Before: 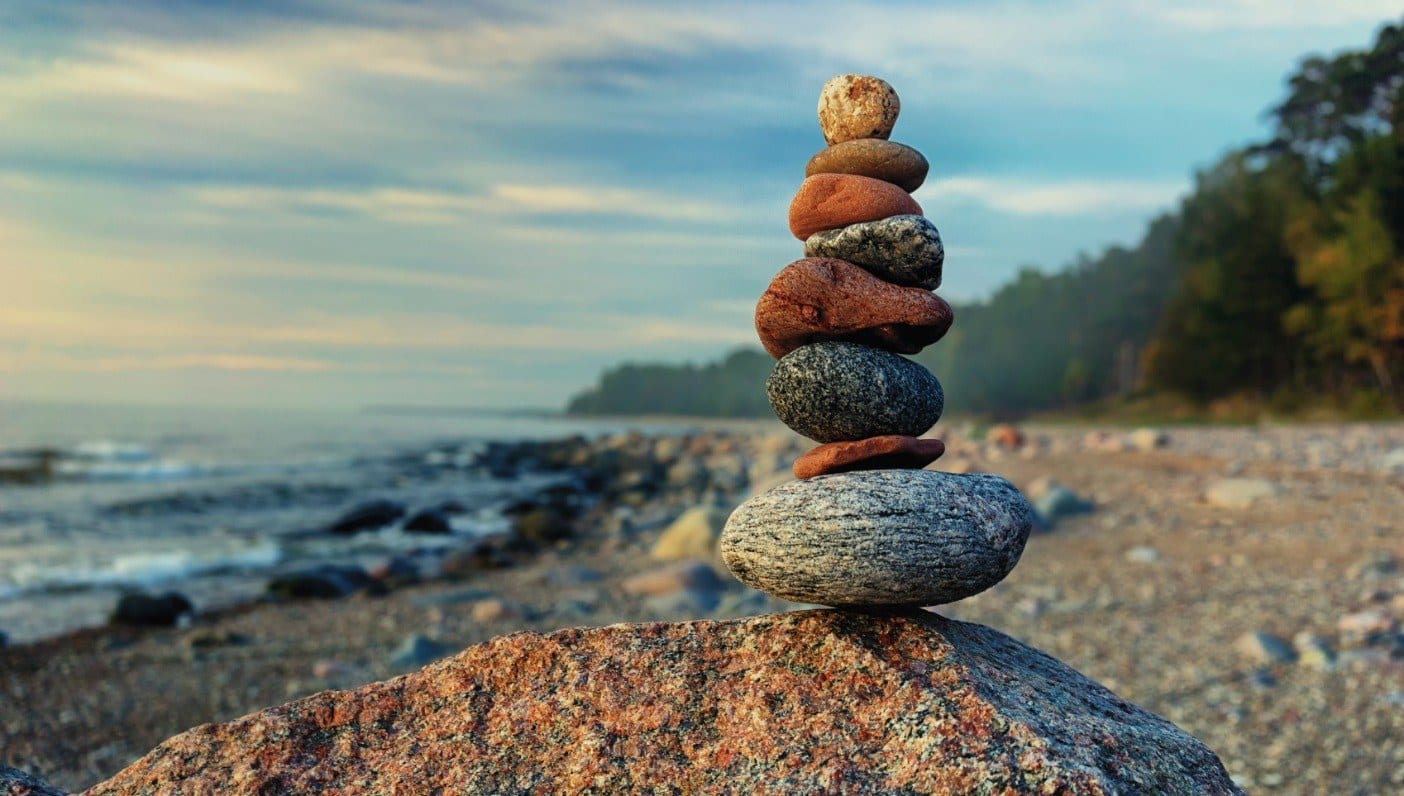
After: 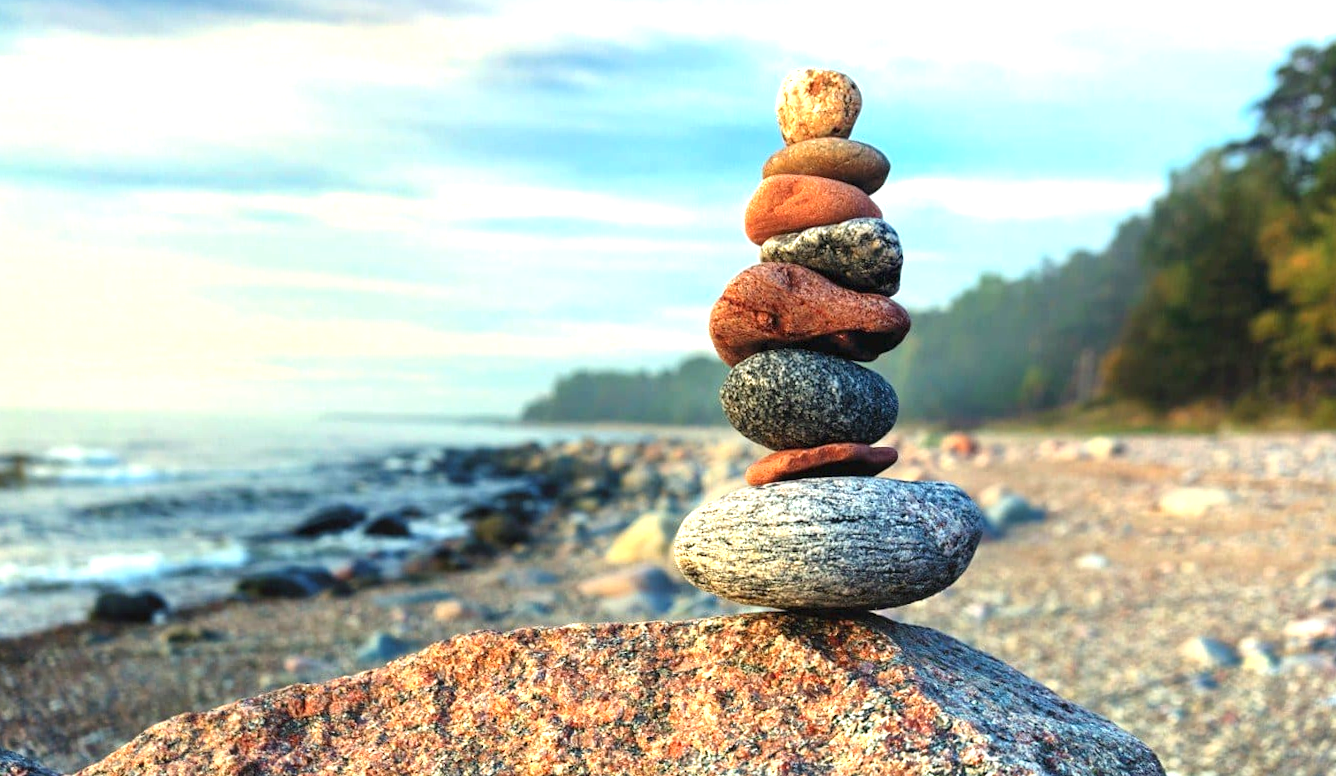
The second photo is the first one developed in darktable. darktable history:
rotate and perspective: rotation 0.074°, lens shift (vertical) 0.096, lens shift (horizontal) -0.041, crop left 0.043, crop right 0.952, crop top 0.024, crop bottom 0.979
exposure: black level correction 0, exposure 1.3 EV, compensate highlight preservation false
